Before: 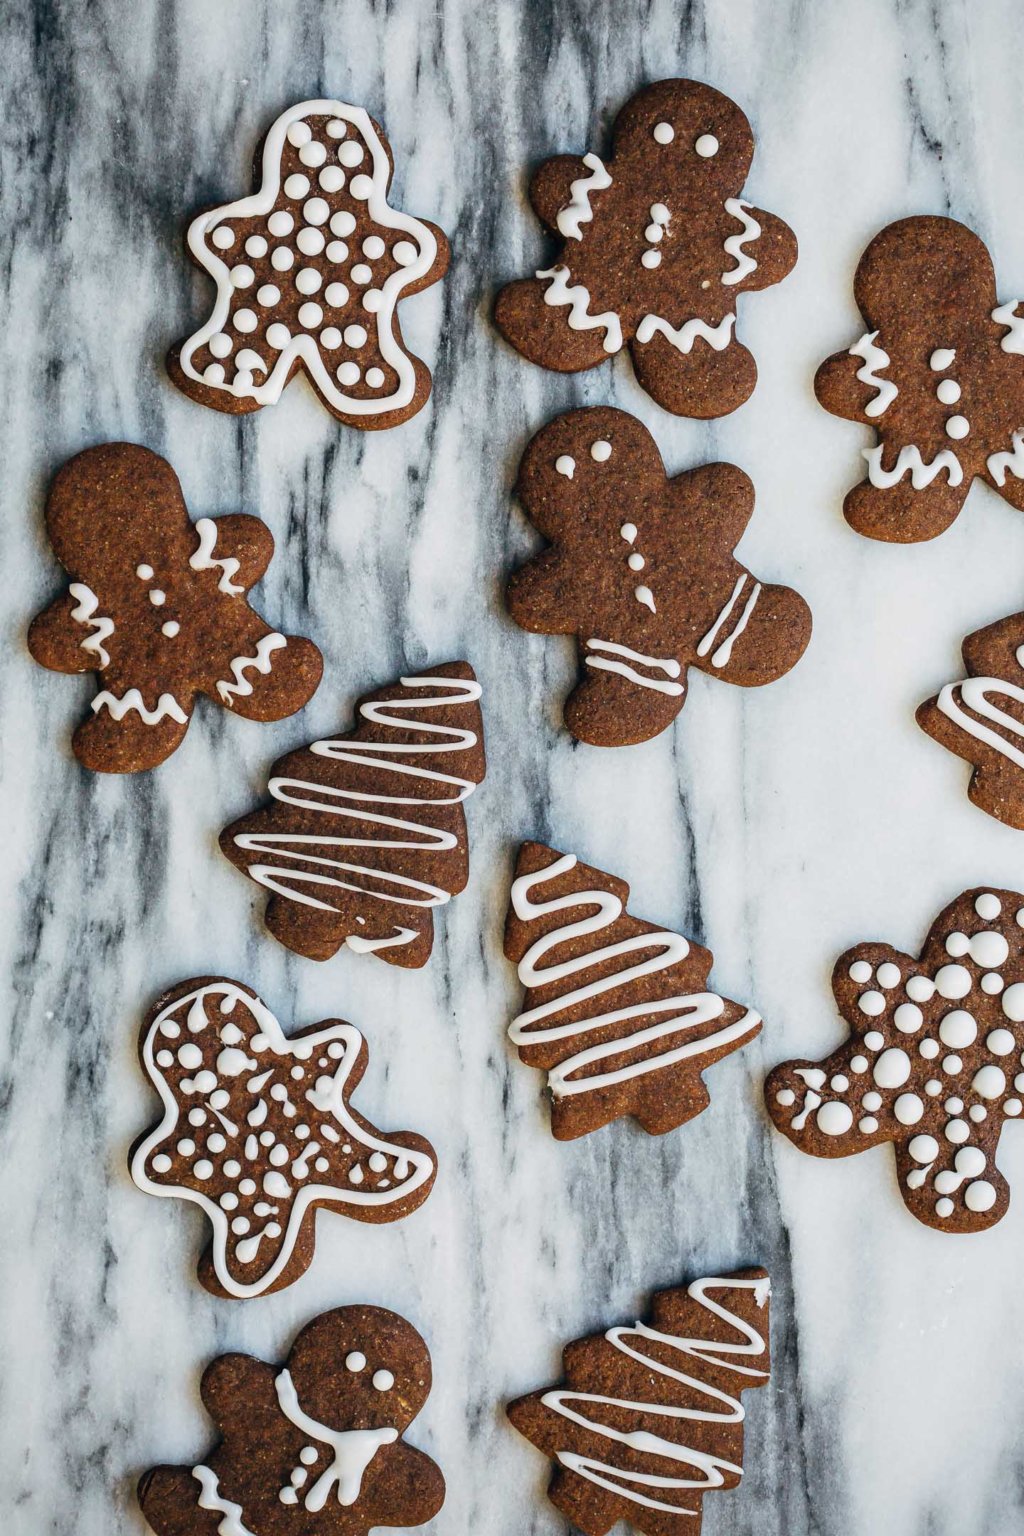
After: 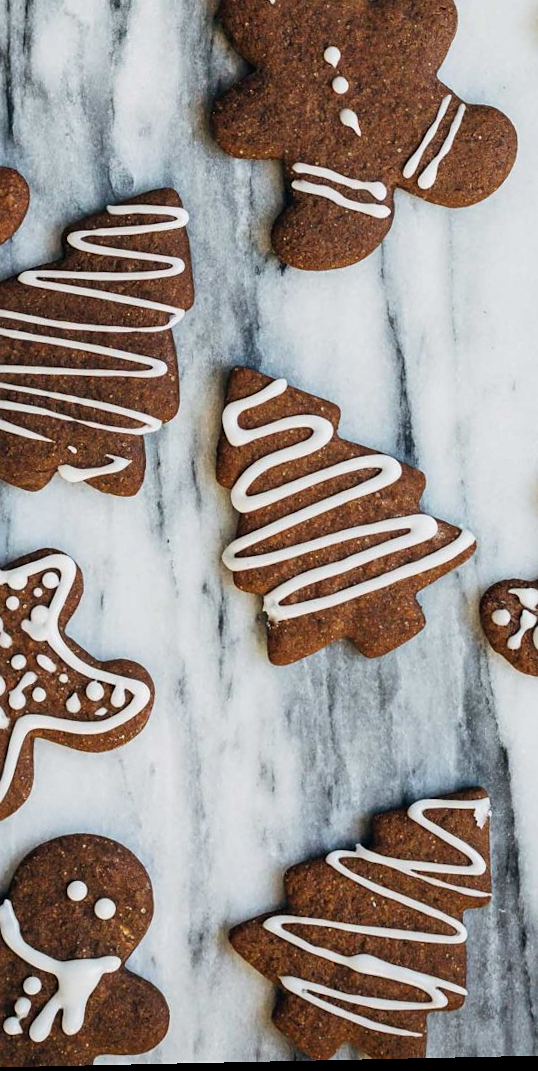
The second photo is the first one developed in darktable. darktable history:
crop and rotate: left 29.237%, top 31.152%, right 19.807%
rotate and perspective: rotation -1.24°, automatic cropping off
sharpen: amount 0.2
